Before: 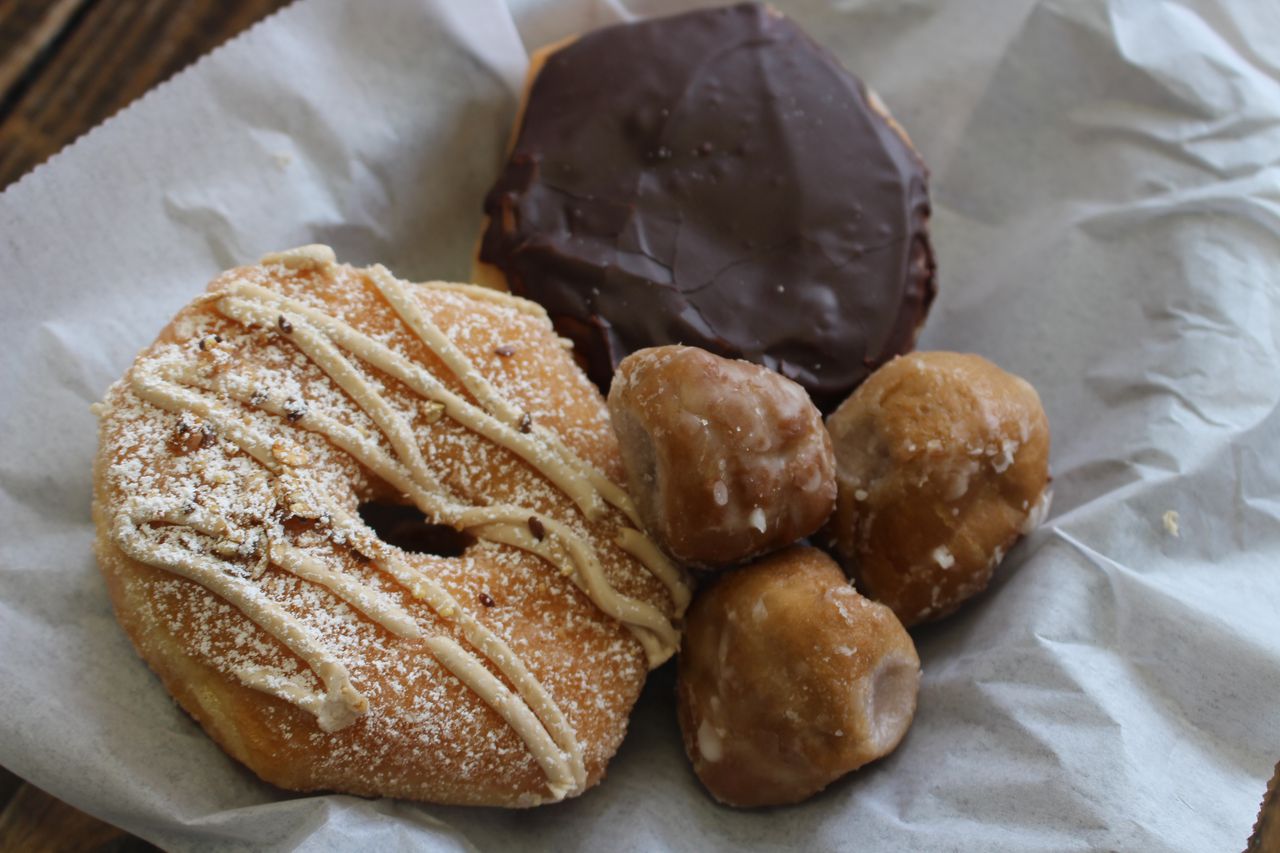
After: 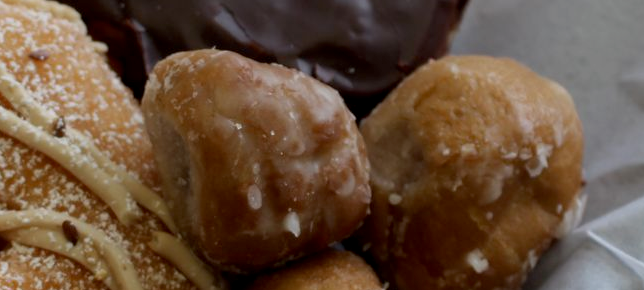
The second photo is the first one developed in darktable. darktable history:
exposure: black level correction 0.006, exposure -0.22 EV, compensate highlight preservation false
crop: left 36.472%, top 34.803%, right 13.142%, bottom 31.162%
